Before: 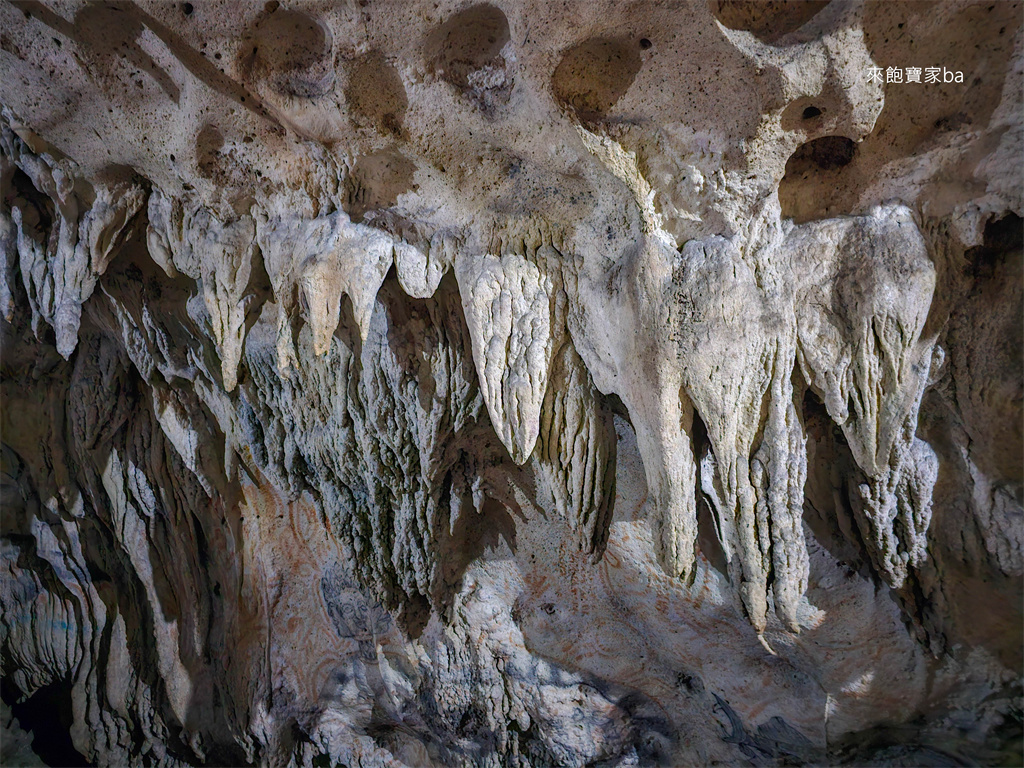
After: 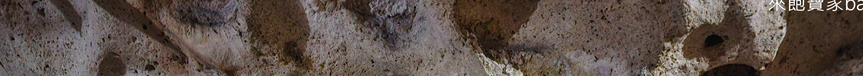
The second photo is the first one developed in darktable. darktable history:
crop and rotate: left 9.644%, top 9.491%, right 6.021%, bottom 80.509%
tone curve: curves: ch0 [(0, 0) (0.003, 0.019) (0.011, 0.022) (0.025, 0.027) (0.044, 0.037) (0.069, 0.049) (0.1, 0.066) (0.136, 0.091) (0.177, 0.125) (0.224, 0.159) (0.277, 0.206) (0.335, 0.266) (0.399, 0.332) (0.468, 0.411) (0.543, 0.492) (0.623, 0.577) (0.709, 0.668) (0.801, 0.767) (0.898, 0.869) (1, 1)], preserve colors none
